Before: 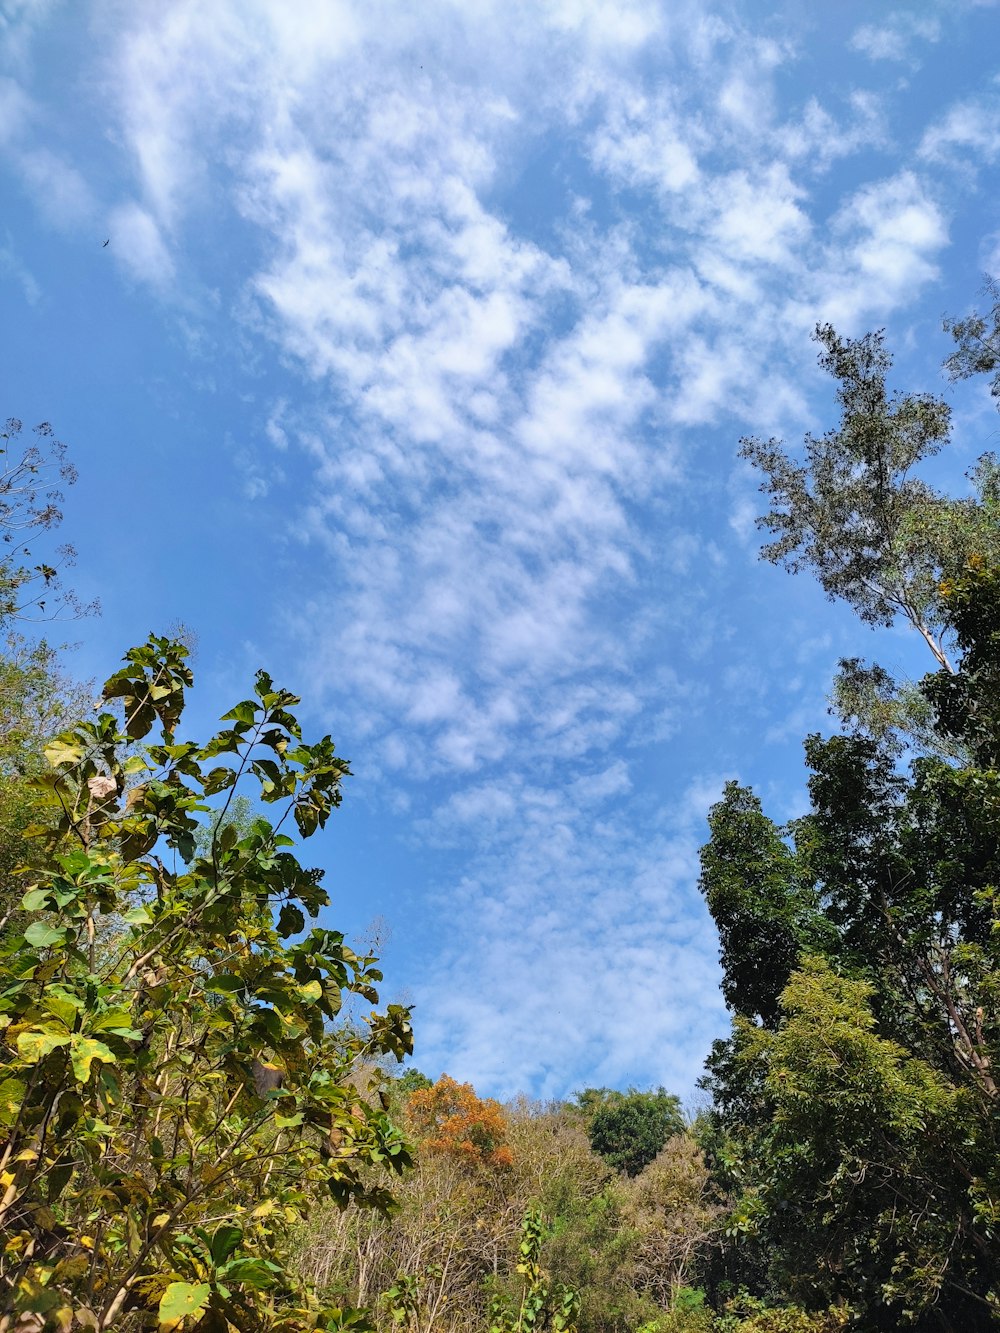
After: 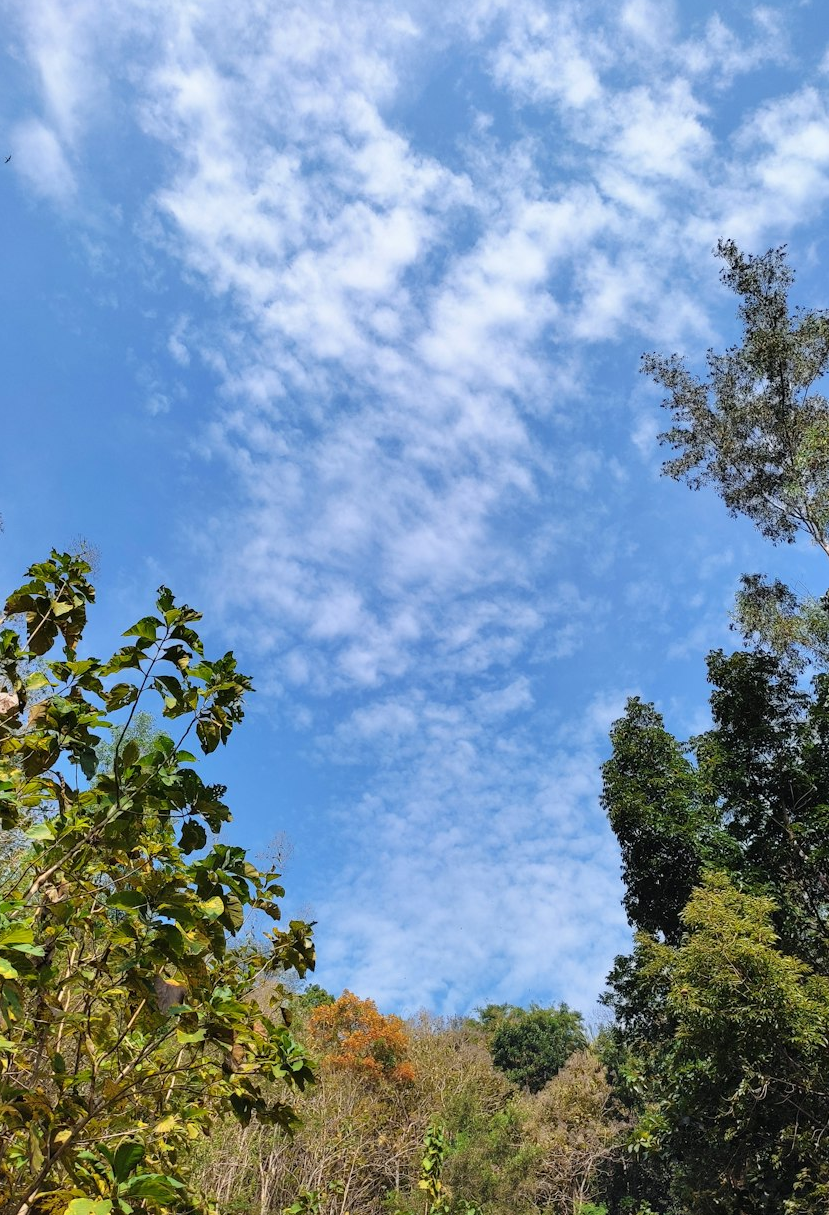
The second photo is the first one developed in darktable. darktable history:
crop: left 9.832%, top 6.34%, right 7.207%, bottom 2.461%
